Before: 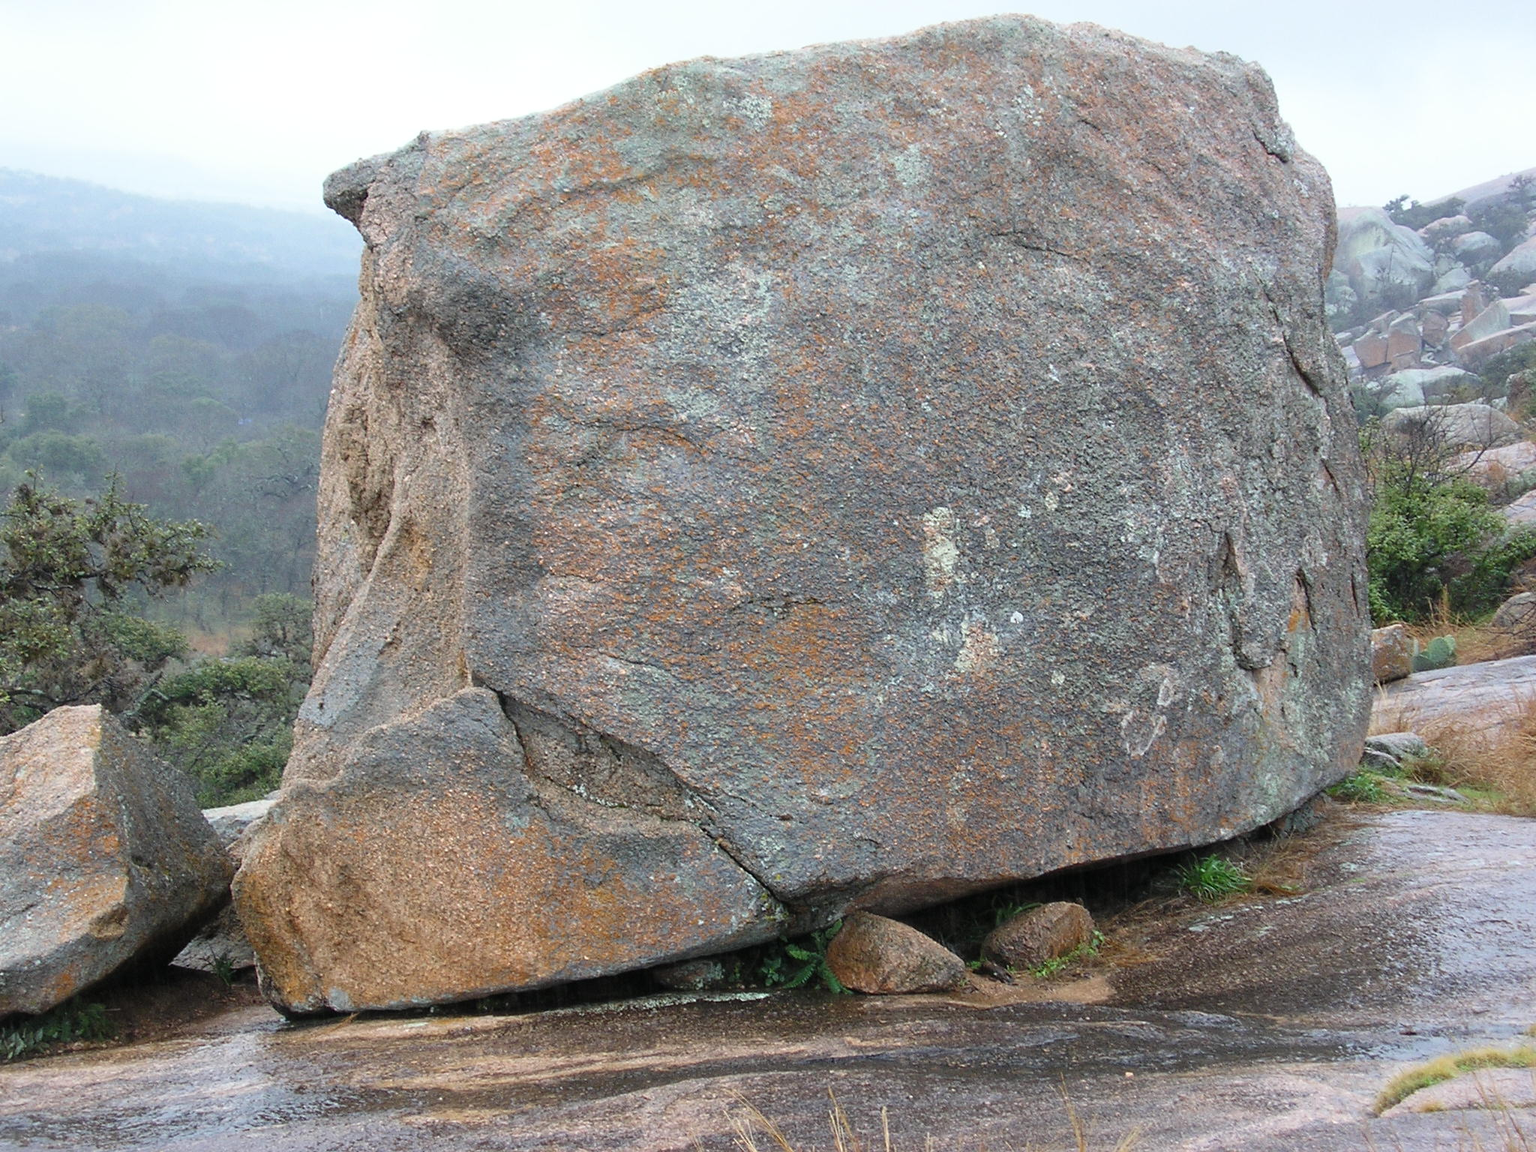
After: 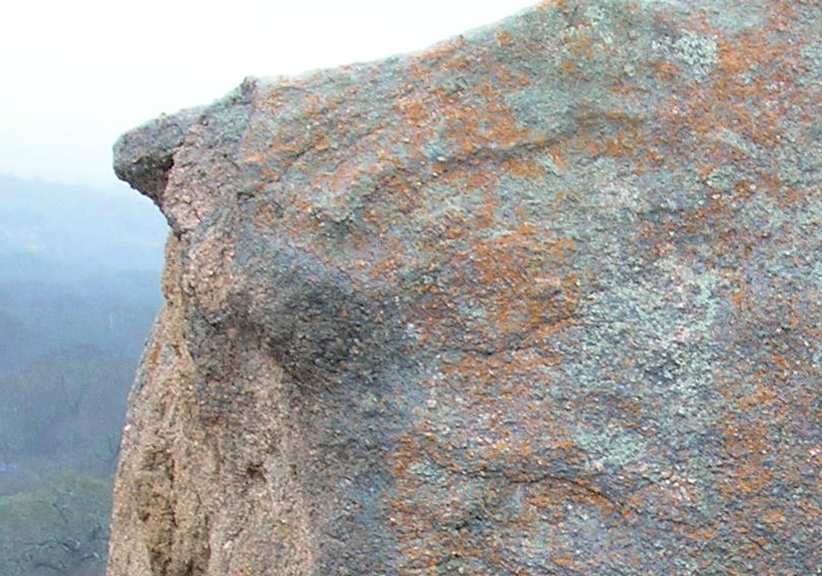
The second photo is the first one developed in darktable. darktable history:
rotate and perspective: rotation 0.174°, lens shift (vertical) 0.013, lens shift (horizontal) 0.019, shear 0.001, automatic cropping original format, crop left 0.007, crop right 0.991, crop top 0.016, crop bottom 0.997
crop: left 15.452%, top 5.459%, right 43.956%, bottom 56.62%
velvia: on, module defaults
